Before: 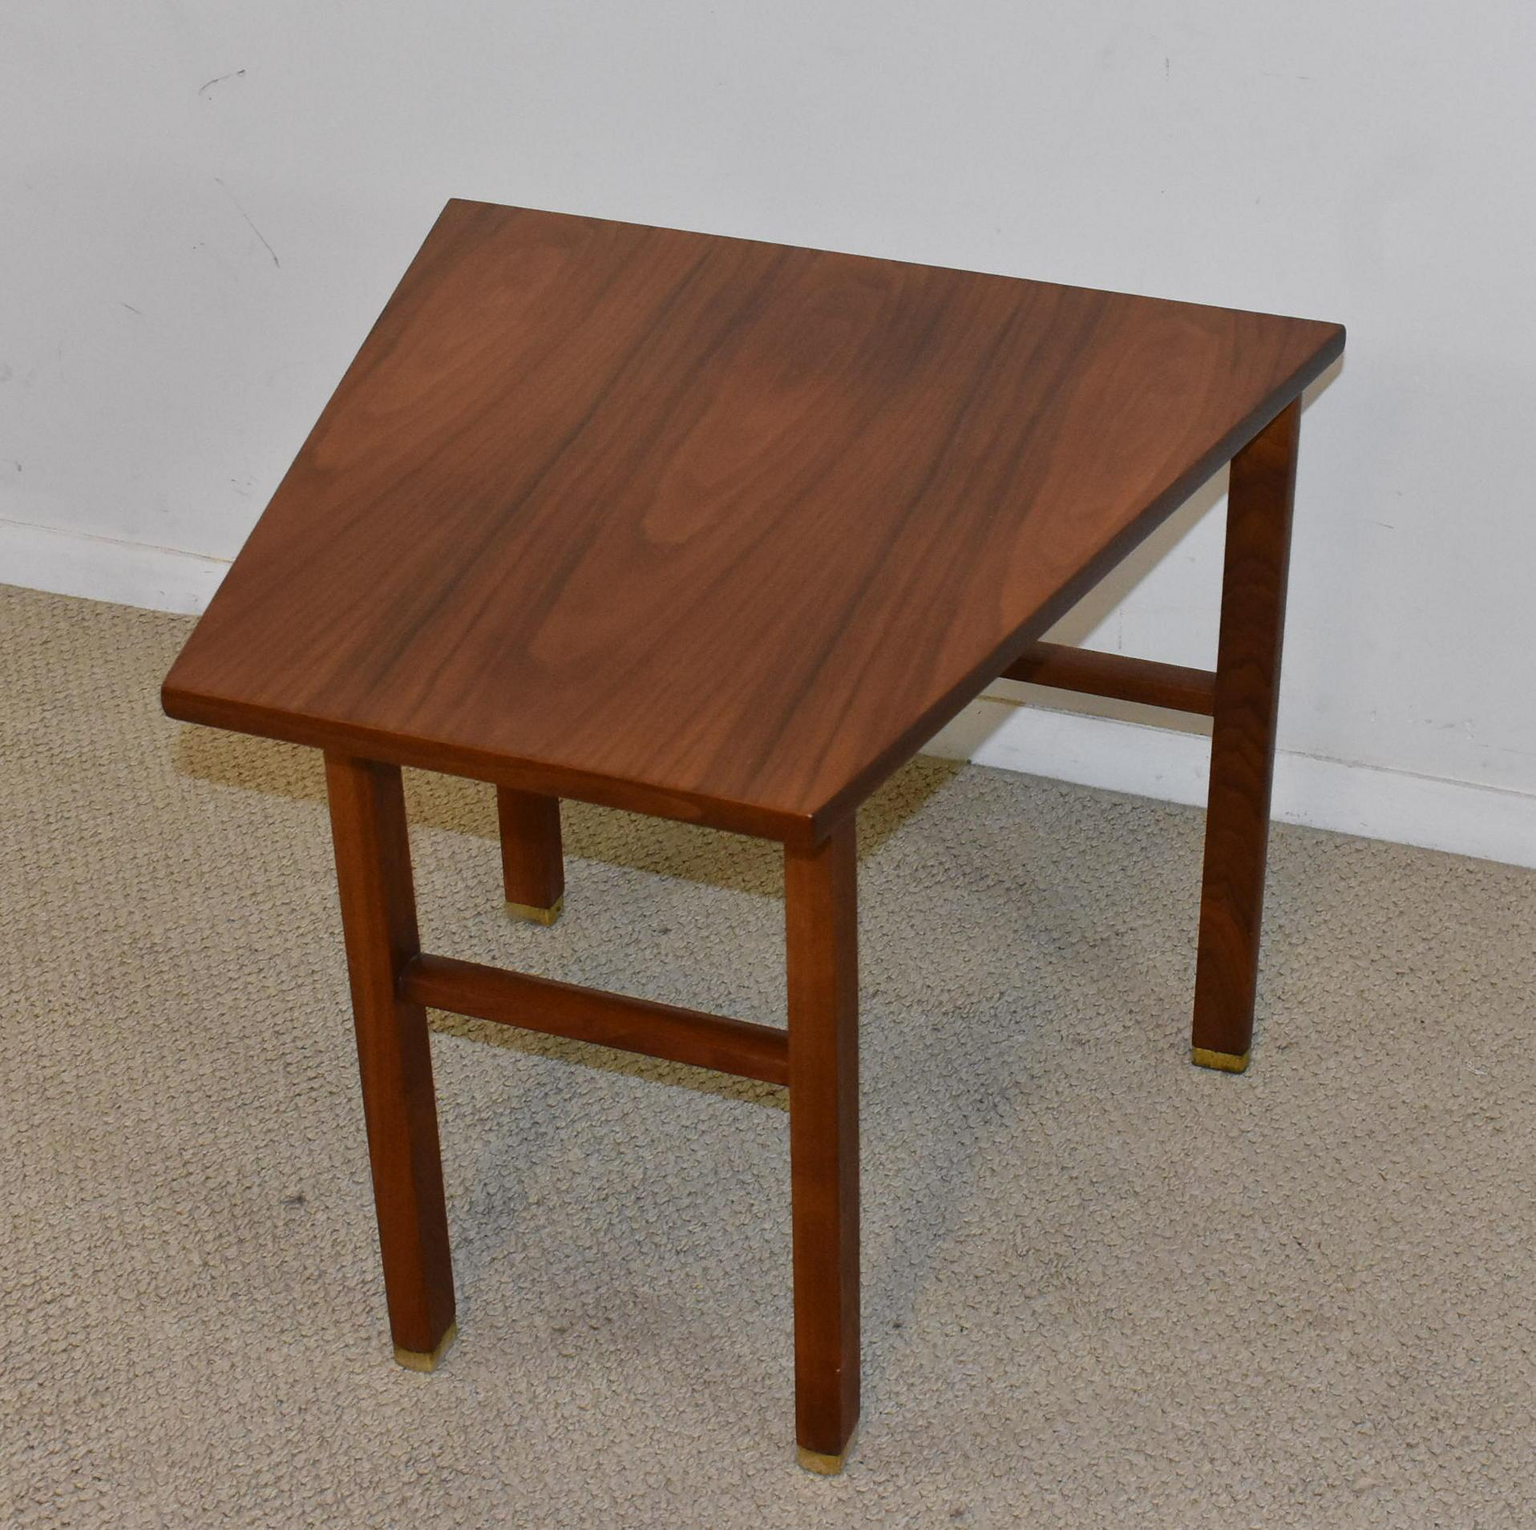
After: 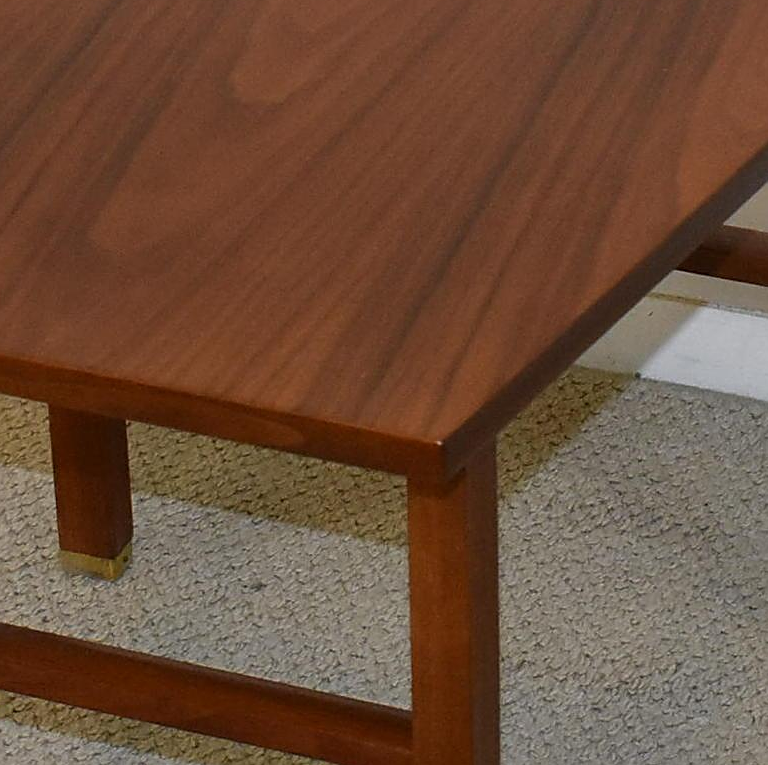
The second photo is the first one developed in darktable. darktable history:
sharpen: amount 0.498
crop: left 29.851%, top 30.169%, right 30.031%, bottom 29.749%
